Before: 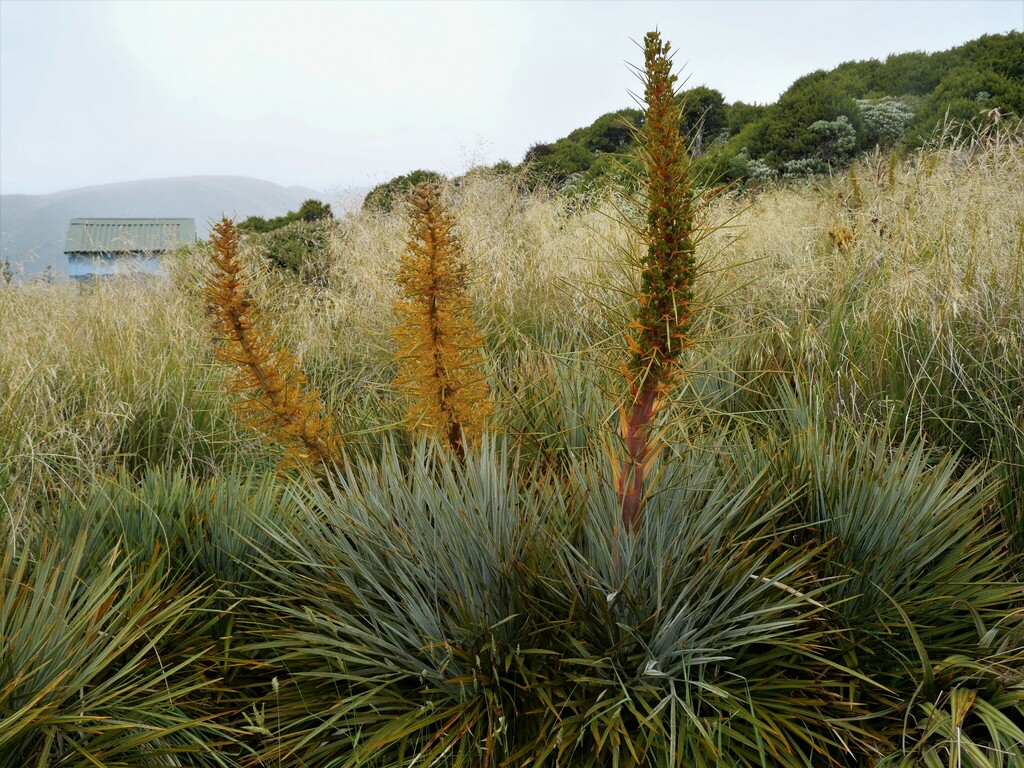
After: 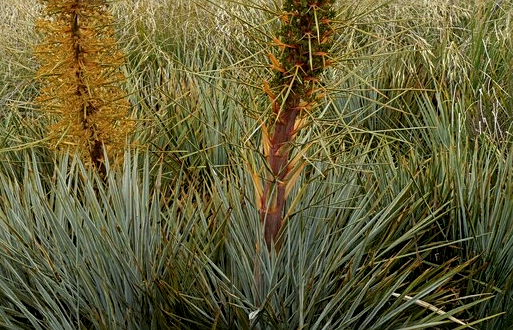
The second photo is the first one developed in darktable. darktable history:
local contrast: on, module defaults
crop: left 34.964%, top 36.817%, right 14.843%, bottom 20.047%
levels: levels [0, 0.499, 1]
sharpen: on, module defaults
